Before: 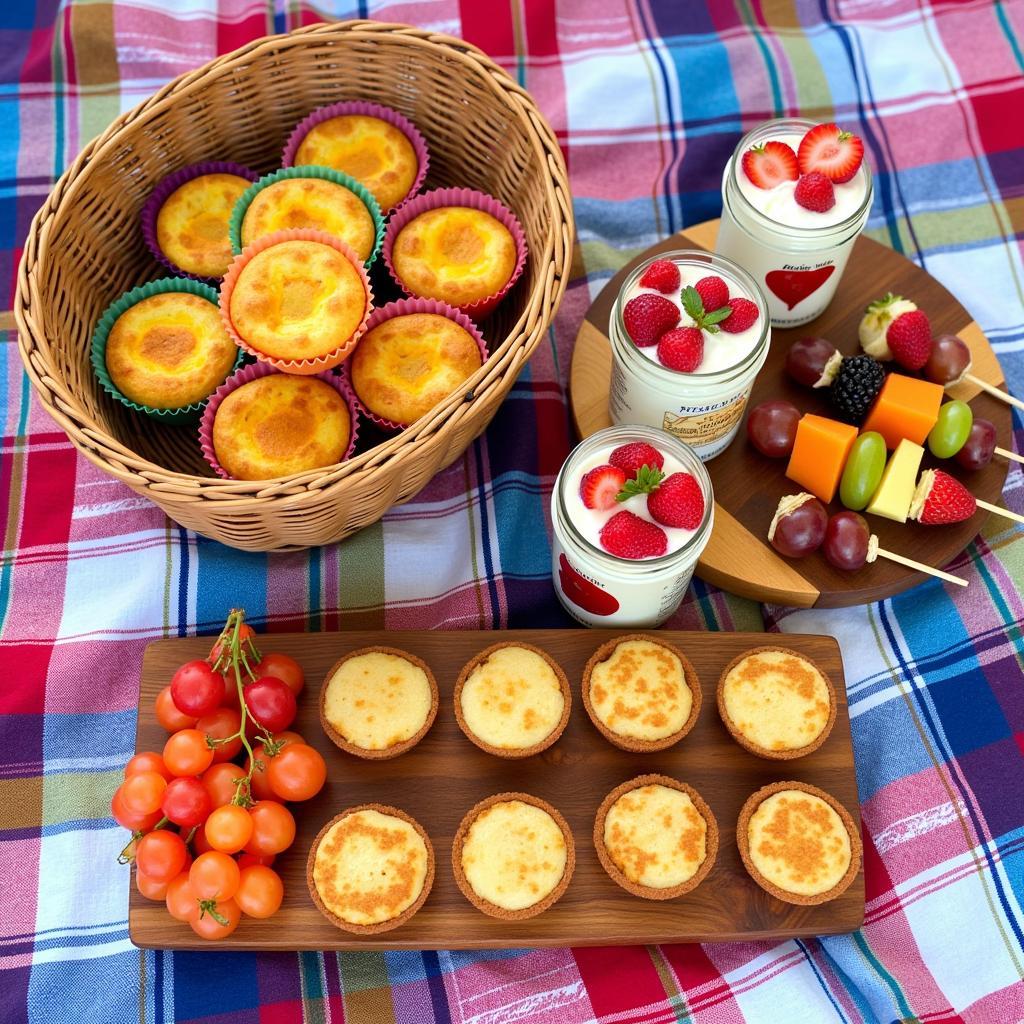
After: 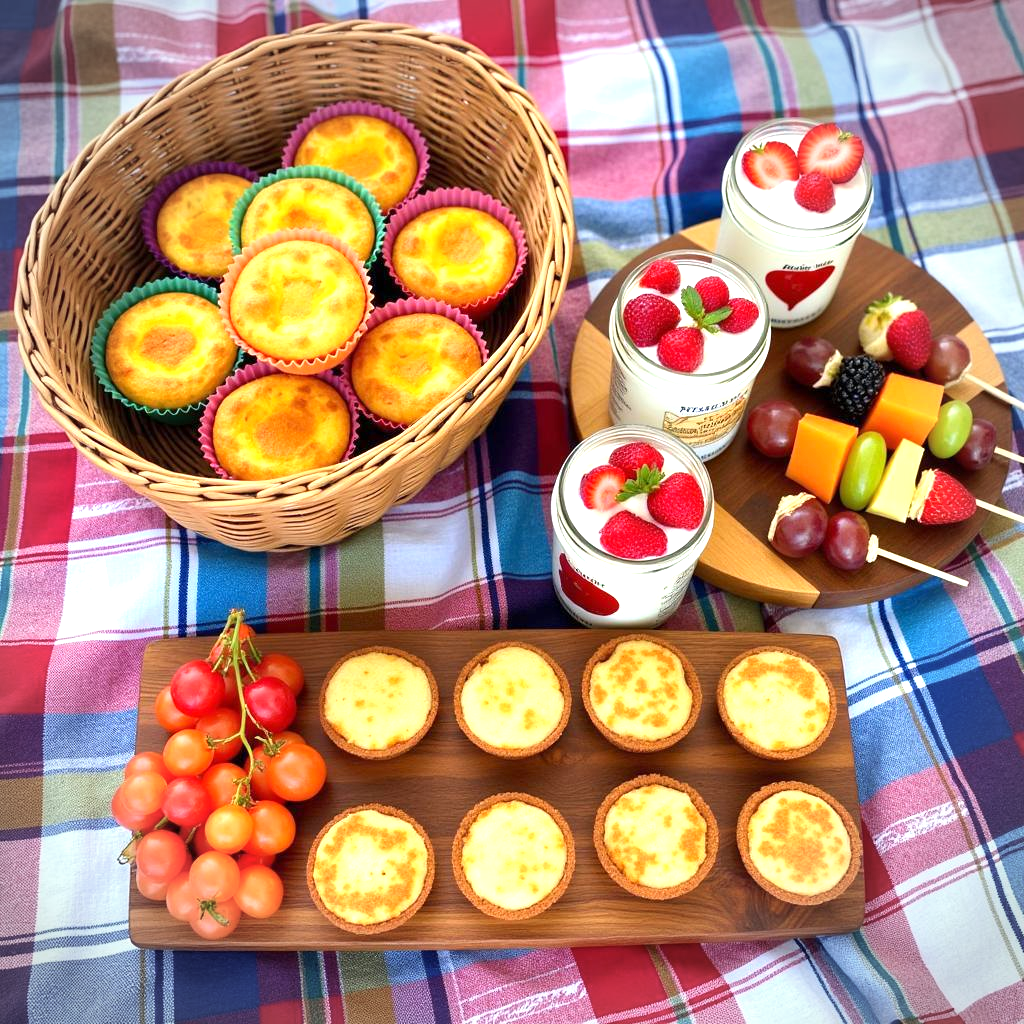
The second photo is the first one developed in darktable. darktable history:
exposure: exposure 0.736 EV, compensate exposure bias true, compensate highlight preservation false
vignetting: fall-off radius 45.29%, unbound false
